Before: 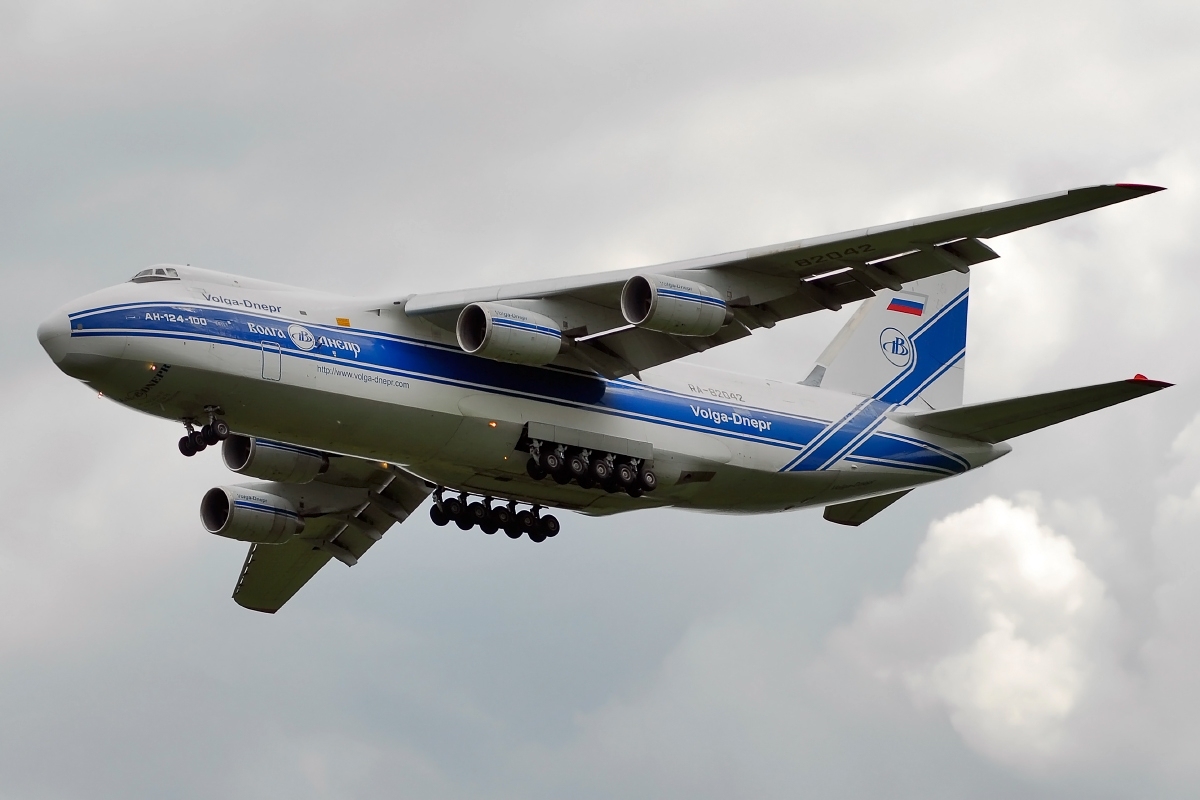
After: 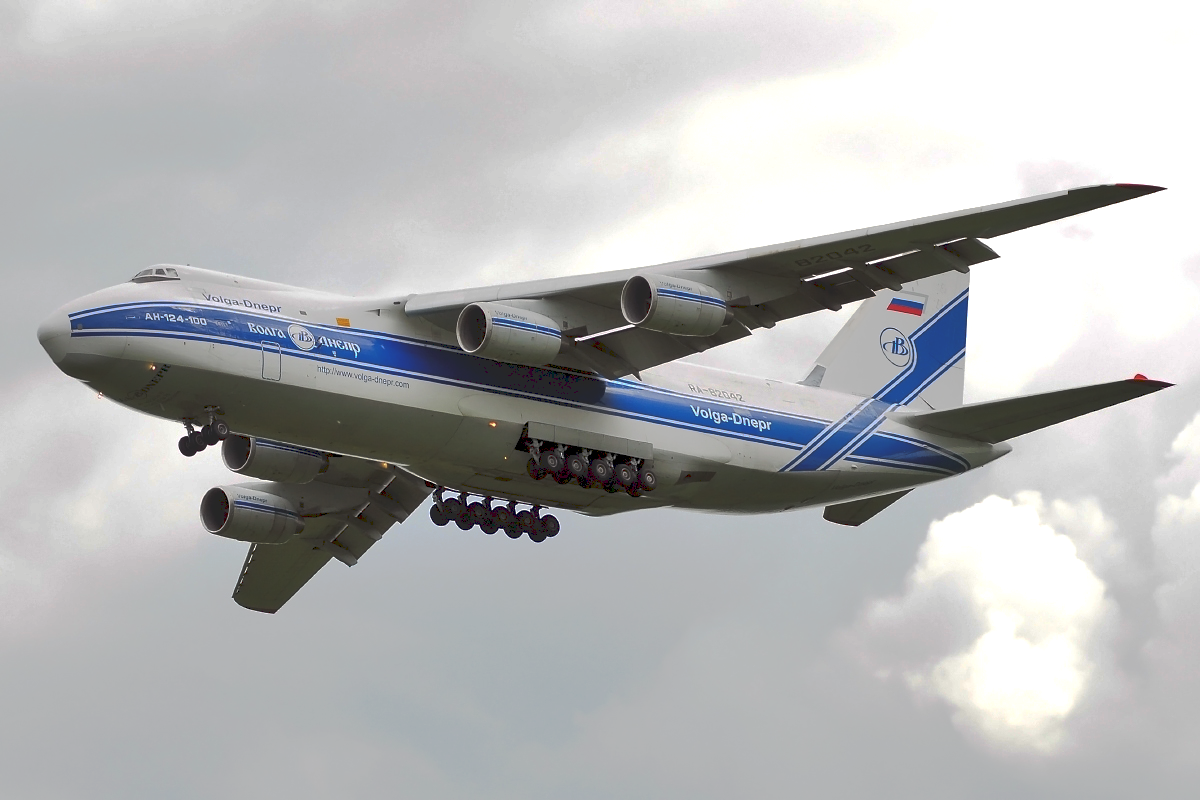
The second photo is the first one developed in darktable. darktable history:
exposure: black level correction 0.001, exposure 0.5 EV, compensate highlight preservation false
tone curve: curves: ch0 [(0, 0) (0.003, 0.149) (0.011, 0.152) (0.025, 0.154) (0.044, 0.164) (0.069, 0.179) (0.1, 0.194) (0.136, 0.211) (0.177, 0.232) (0.224, 0.258) (0.277, 0.289) (0.335, 0.326) (0.399, 0.371) (0.468, 0.438) (0.543, 0.504) (0.623, 0.569) (0.709, 0.642) (0.801, 0.716) (0.898, 0.775) (1, 1)], preserve colors none
